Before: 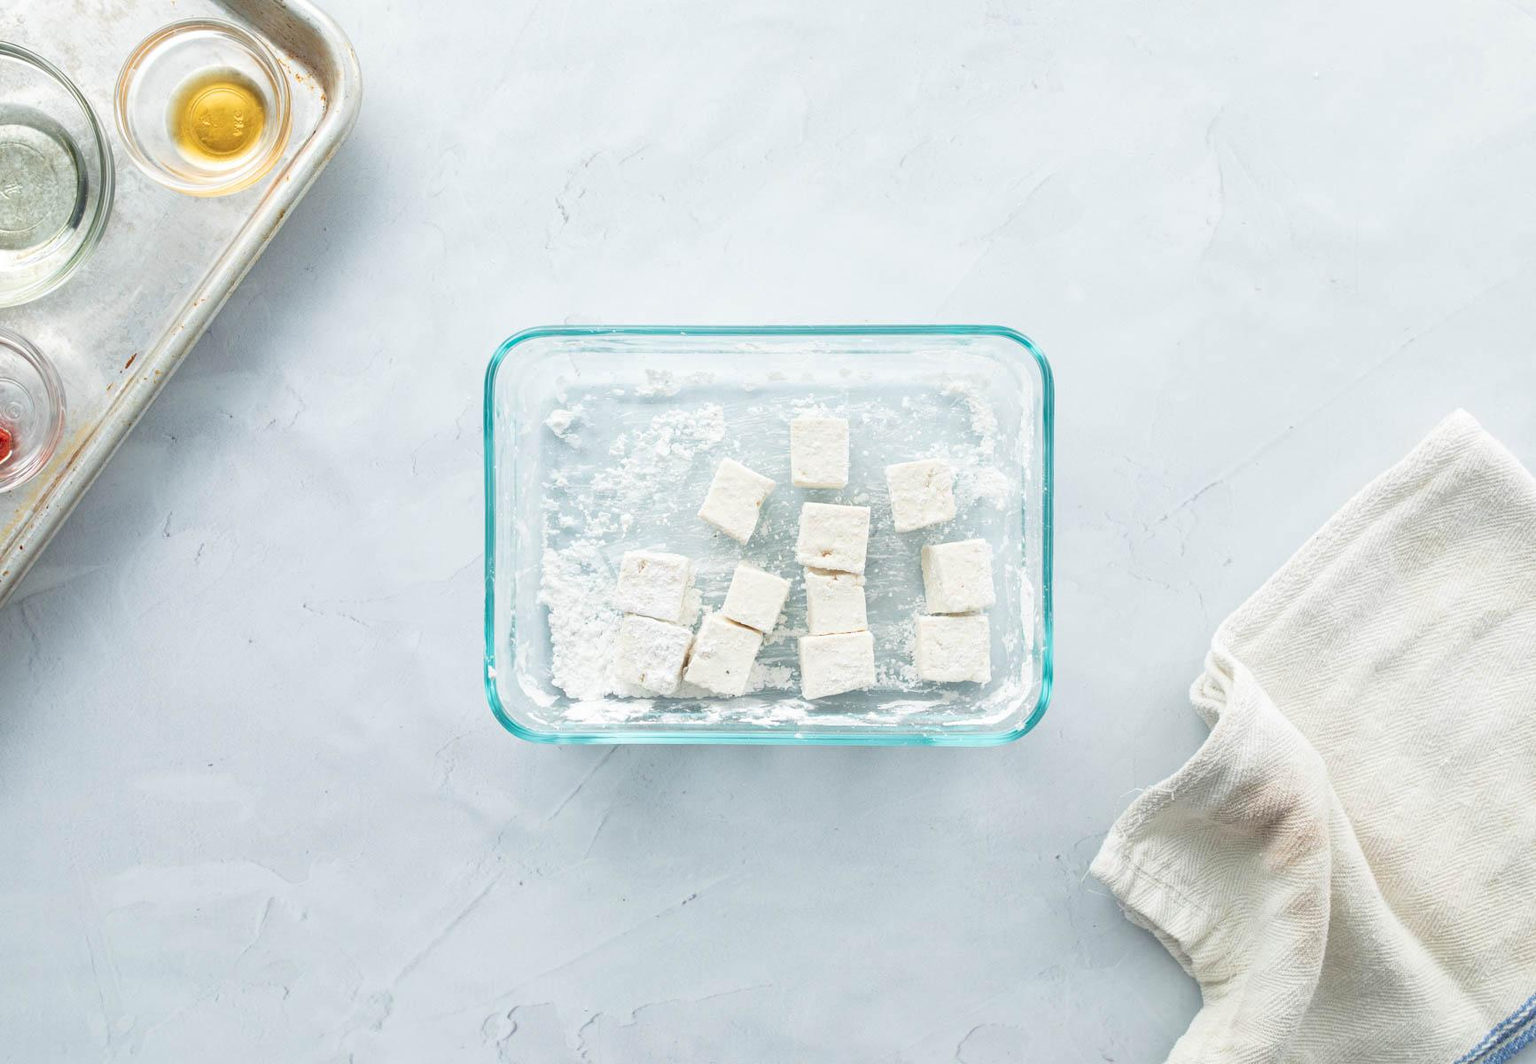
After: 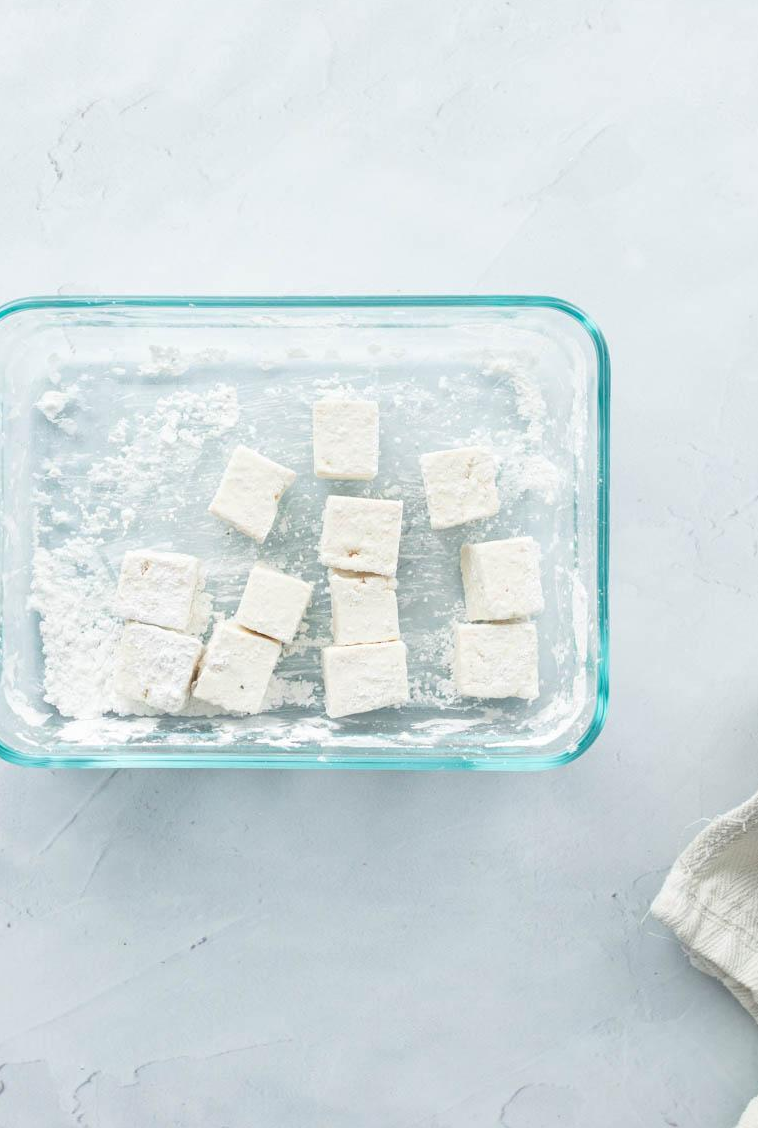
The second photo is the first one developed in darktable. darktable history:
crop: left 33.441%, top 5.94%, right 22.775%
